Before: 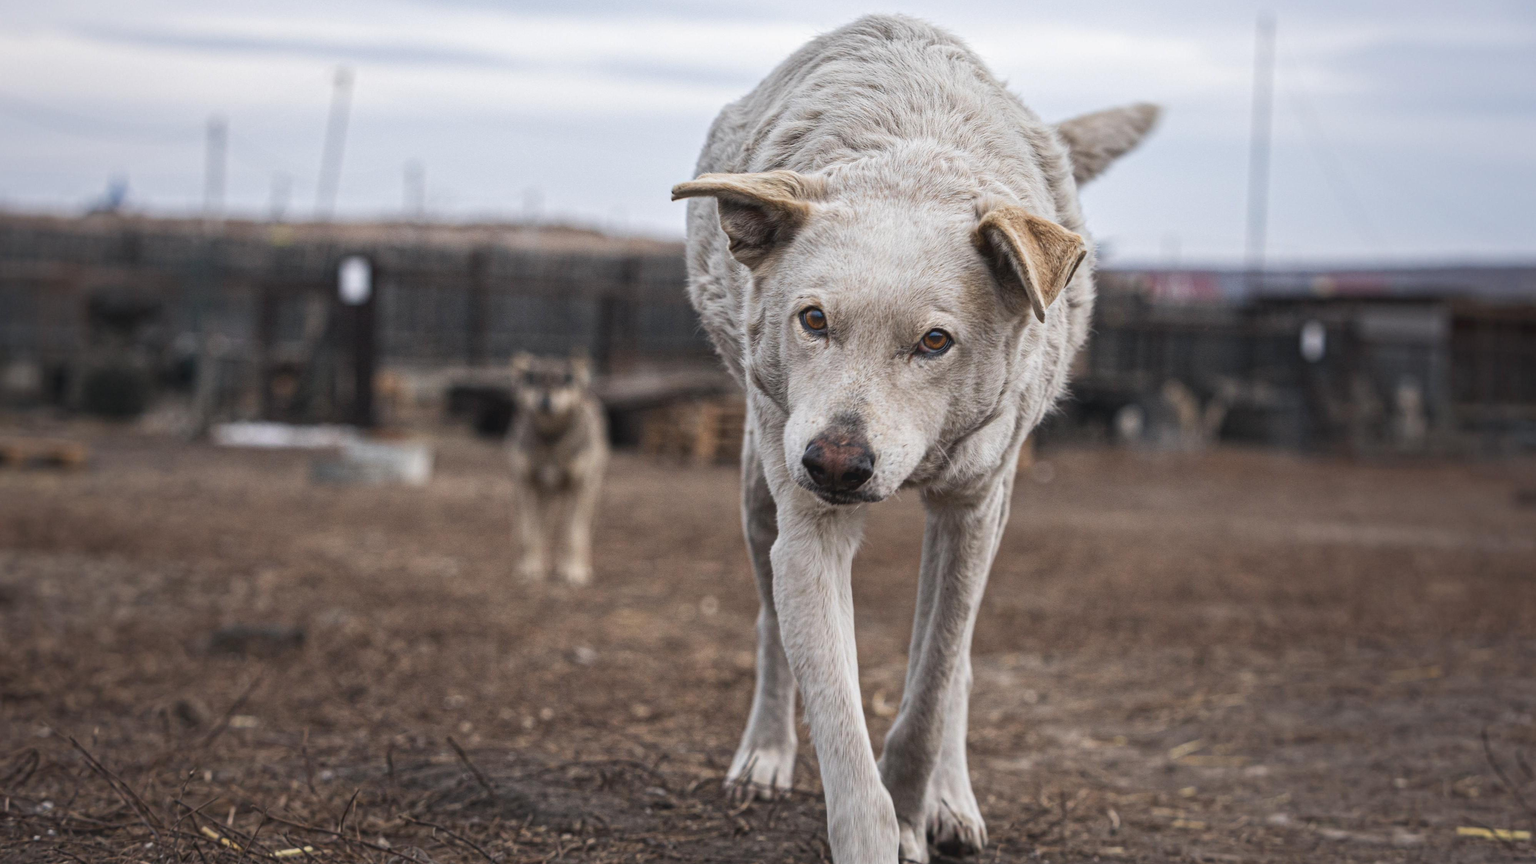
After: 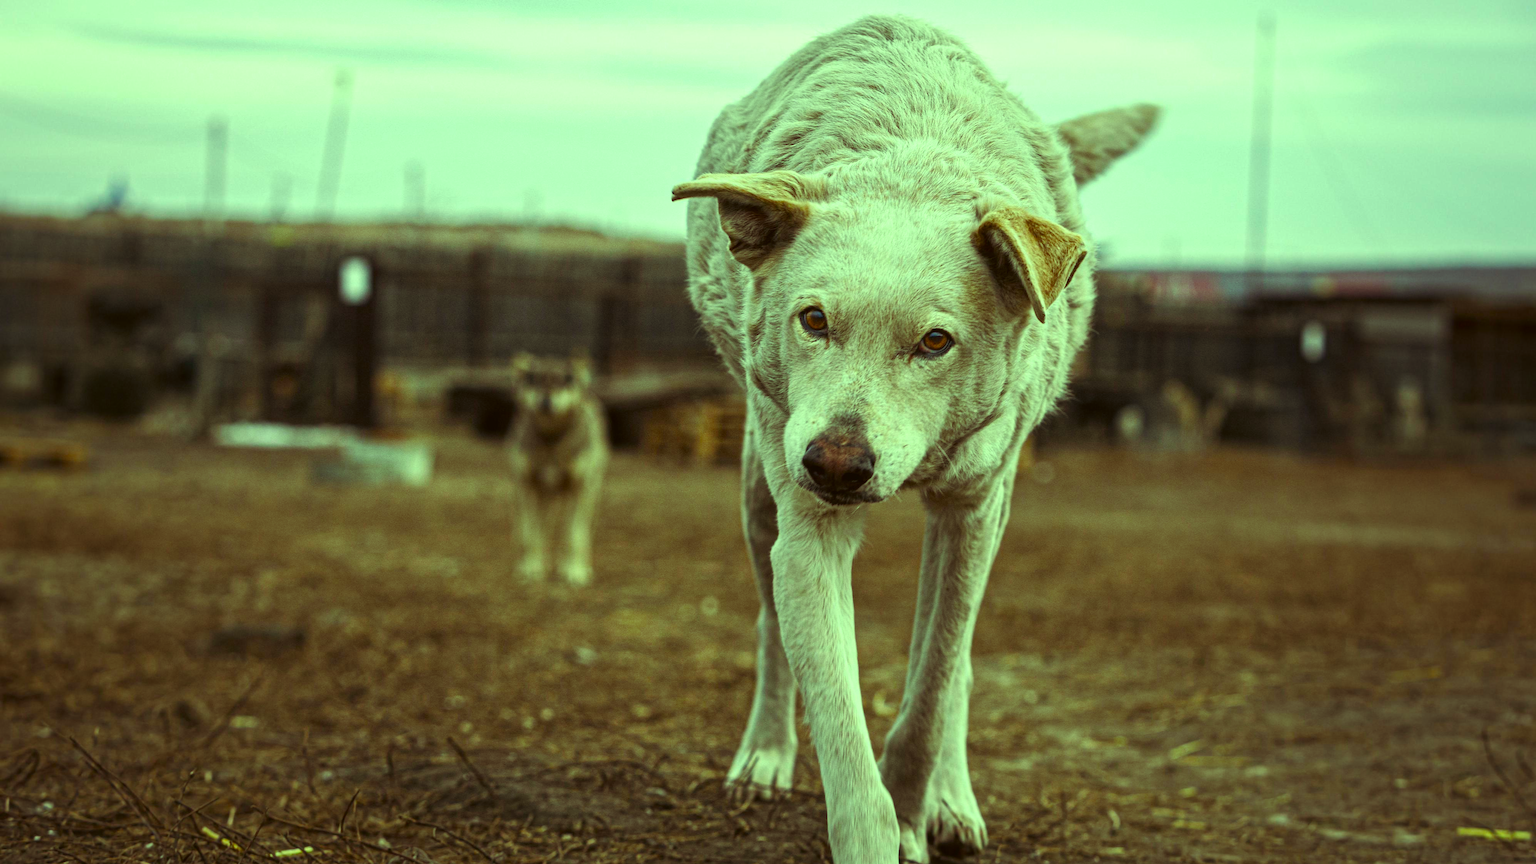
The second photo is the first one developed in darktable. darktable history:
color correction: highlights a* 17.98, highlights b* 35.16, shadows a* 1.64, shadows b* 6.28, saturation 1.02
color balance rgb: power › luminance -14.909%, highlights gain › luminance 19.971%, highlights gain › chroma 13.073%, highlights gain › hue 173.07°, perceptual saturation grading › global saturation 23.958%, perceptual saturation grading › highlights -23.616%, perceptual saturation grading › mid-tones 23.999%, perceptual saturation grading › shadows 39.534%
